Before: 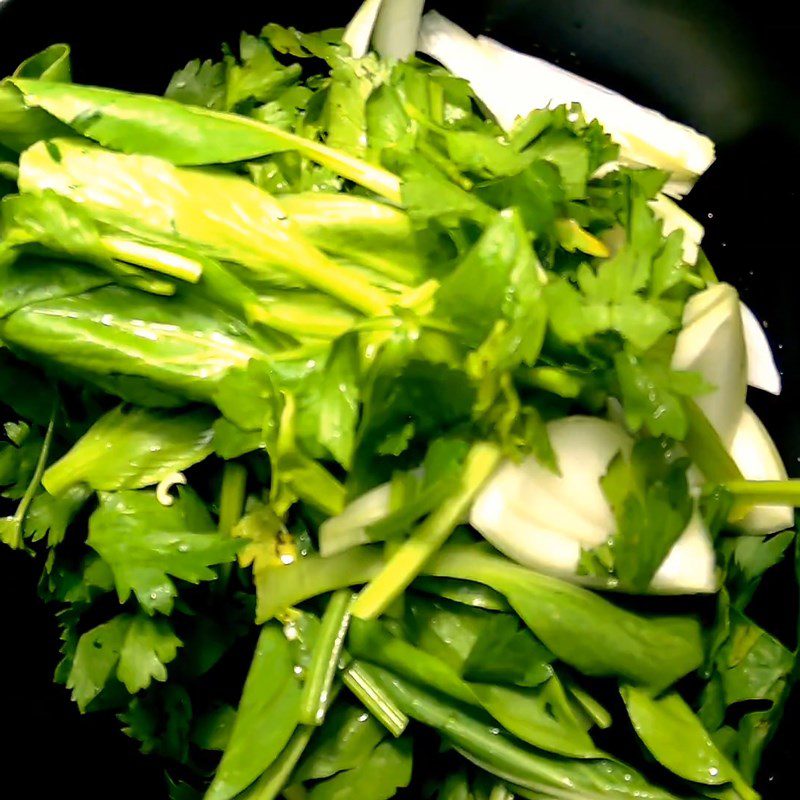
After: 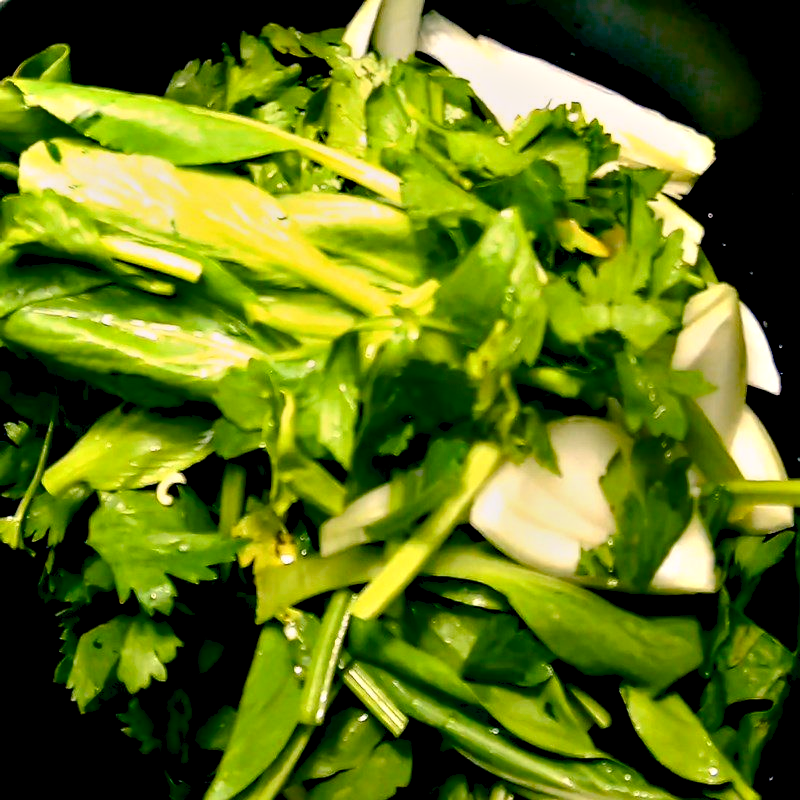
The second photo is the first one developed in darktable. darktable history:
color balance rgb: shadows lift › chroma 2.474%, shadows lift › hue 190.87°, highlights gain › chroma 2.989%, highlights gain › hue 77.45°, global offset › luminance -0.385%, linear chroma grading › global chroma 5.725%, perceptual saturation grading › global saturation 20%, perceptual saturation grading › highlights -25.404%, perceptual saturation grading › shadows 25.726%, global vibrance -7.206%, contrast -12.714%, saturation formula JzAzBz (2021)
contrast equalizer: y [[0.528, 0.548, 0.563, 0.562, 0.546, 0.526], [0.55 ×6], [0 ×6], [0 ×6], [0 ×6]]
